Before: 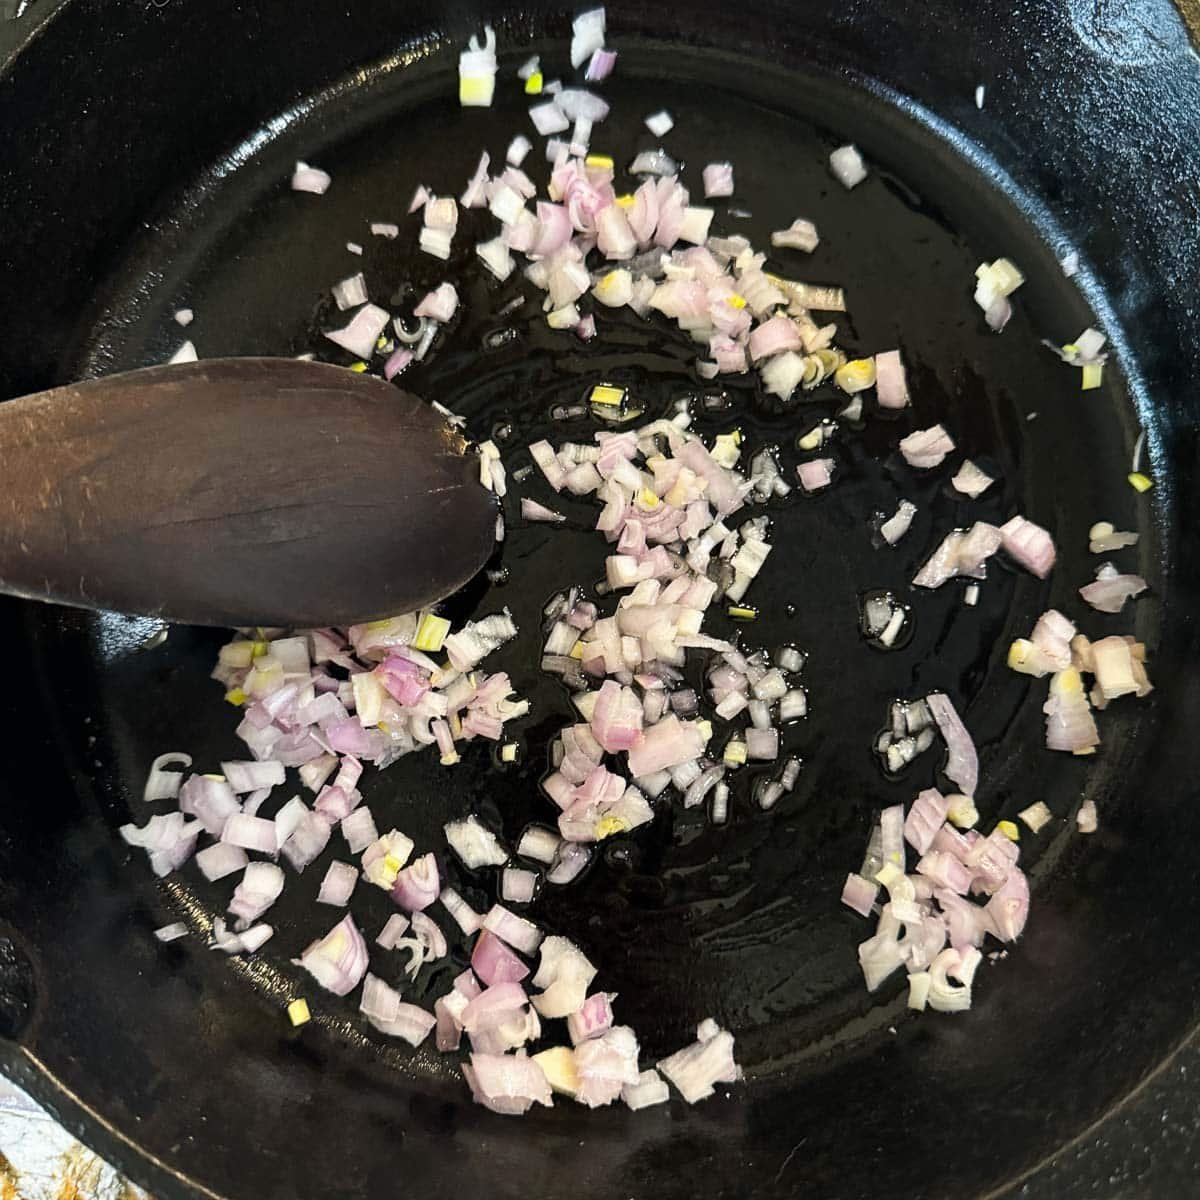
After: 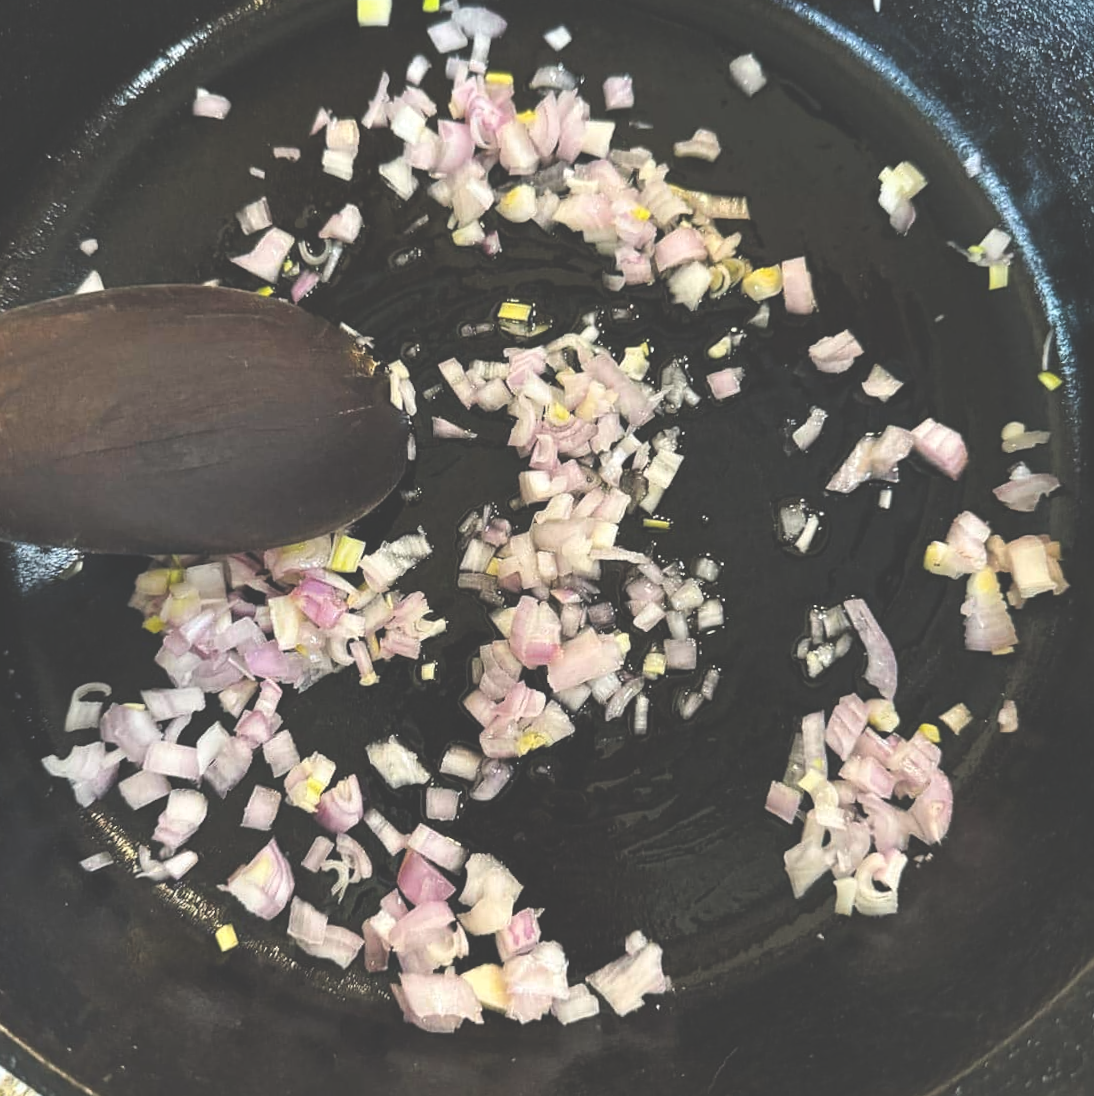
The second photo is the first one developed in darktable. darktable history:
crop and rotate: angle 1.87°, left 5.878%, top 5.697%
exposure: black level correction -0.041, exposure 0.06 EV, compensate highlight preservation false
